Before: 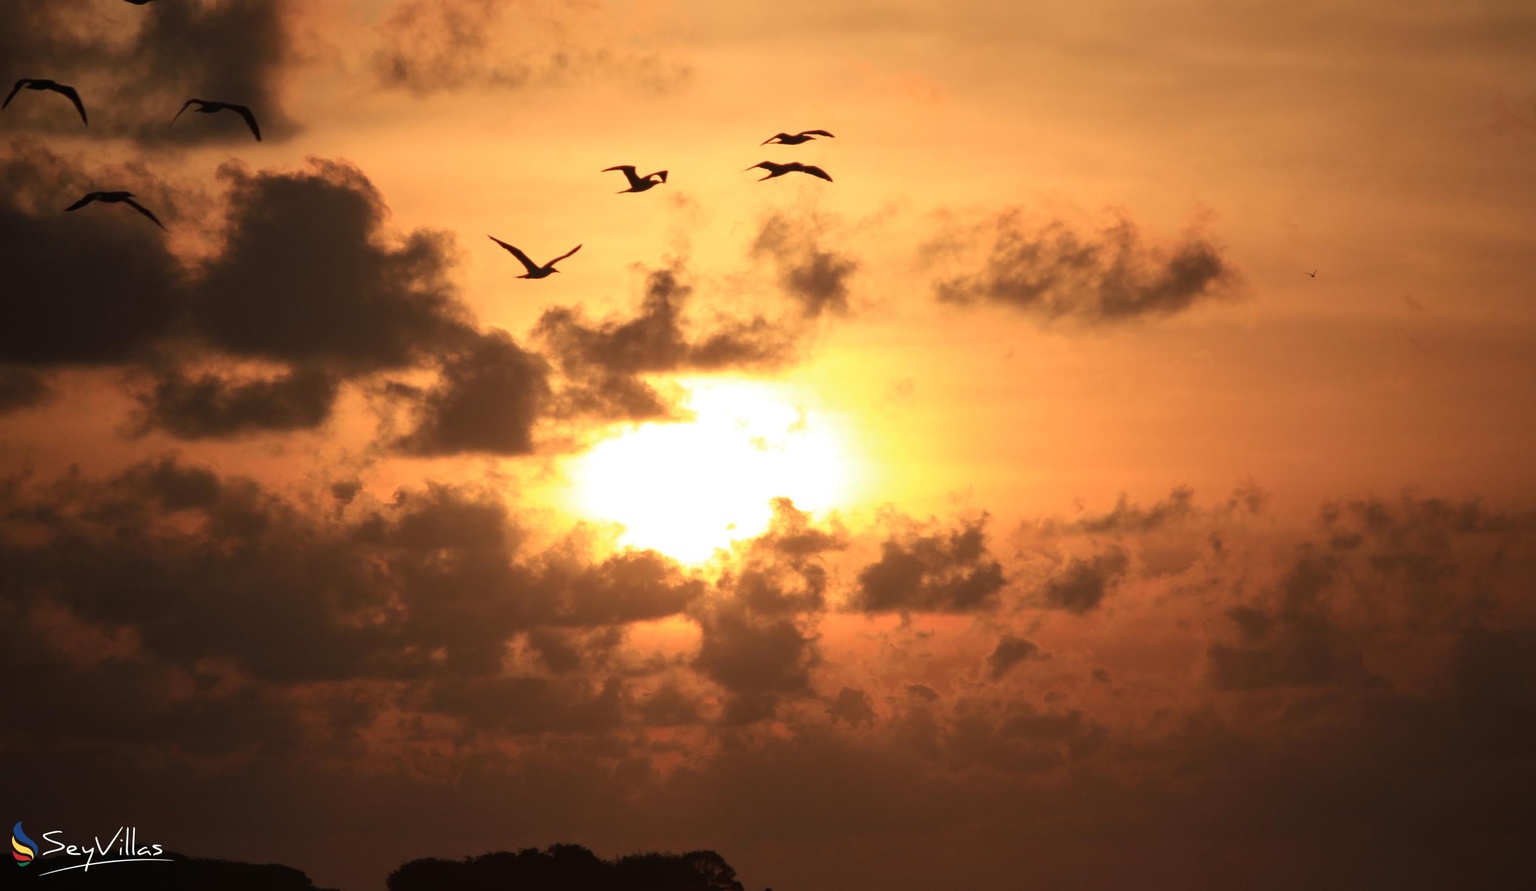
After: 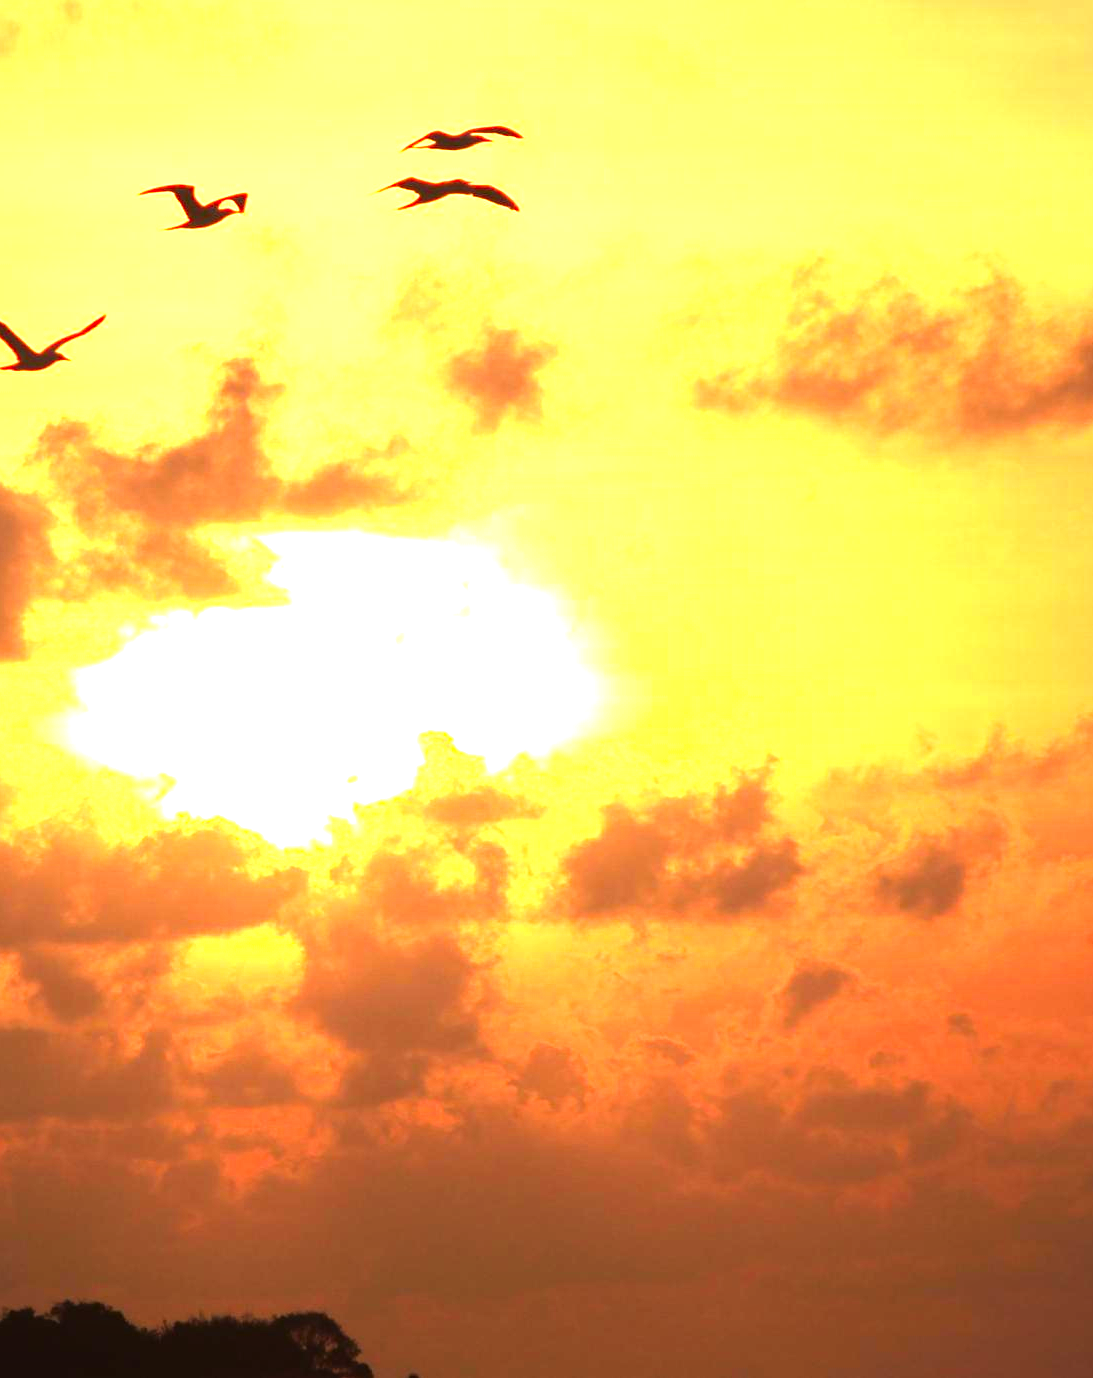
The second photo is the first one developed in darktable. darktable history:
crop: left 33.682%, top 6.063%, right 23.092%
color correction: highlights b* 0.058, saturation 1.28
exposure: black level correction 0, exposure 1.107 EV, compensate highlight preservation false
tone equalizer: -8 EV -0.762 EV, -7 EV -0.703 EV, -6 EV -0.612 EV, -5 EV -0.38 EV, -3 EV 0.384 EV, -2 EV 0.6 EV, -1 EV 0.693 EV, +0 EV 0.751 EV
